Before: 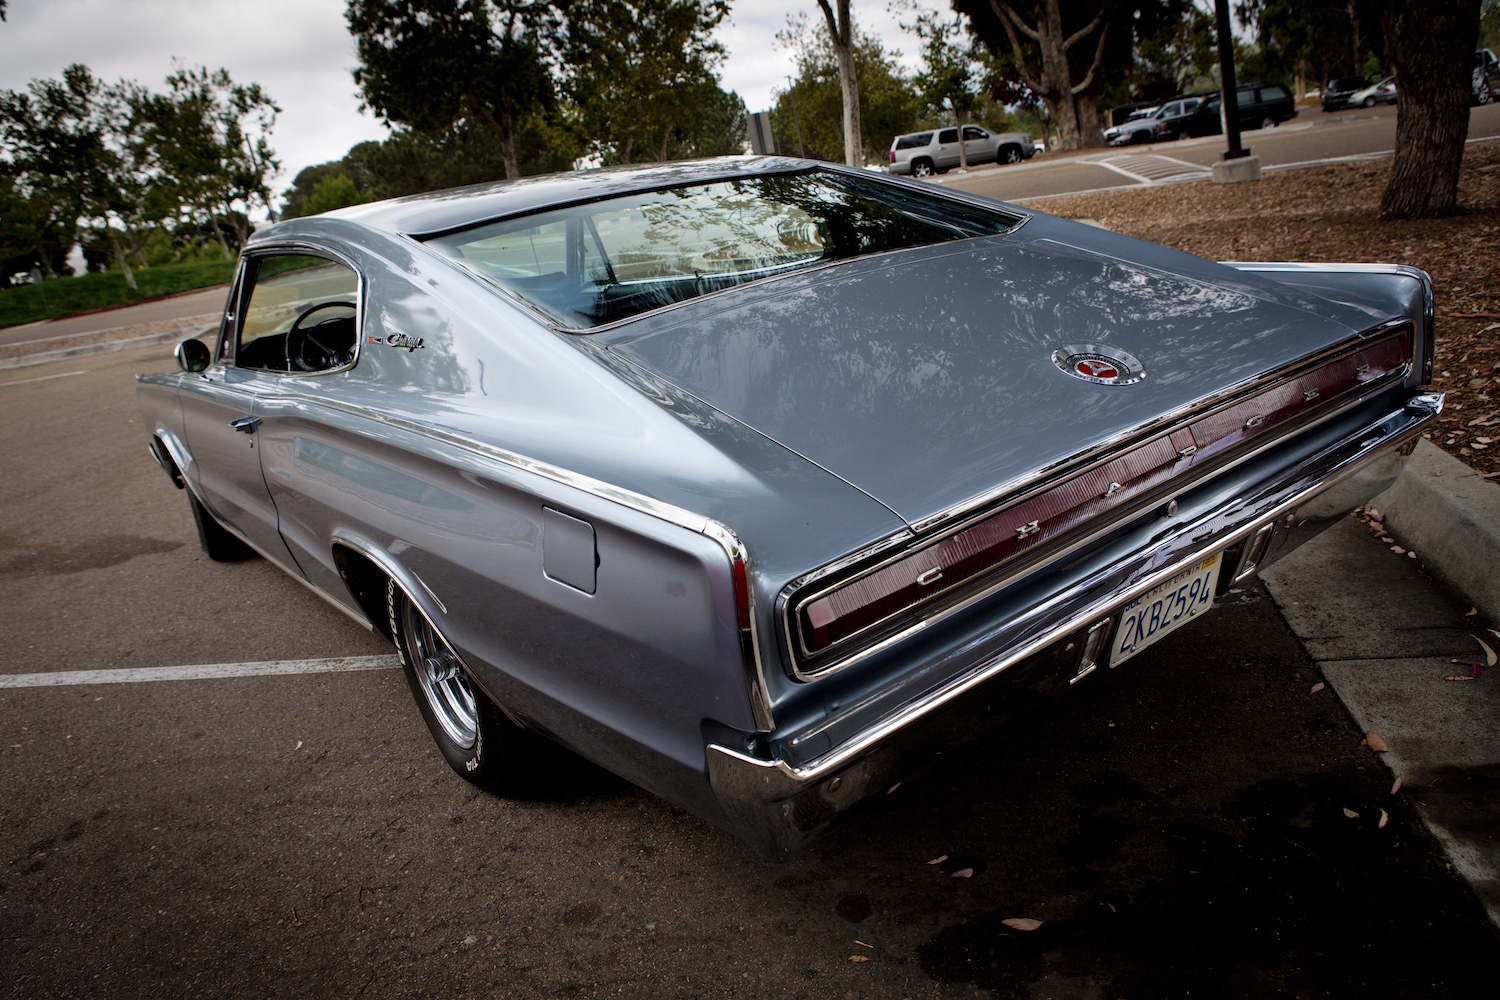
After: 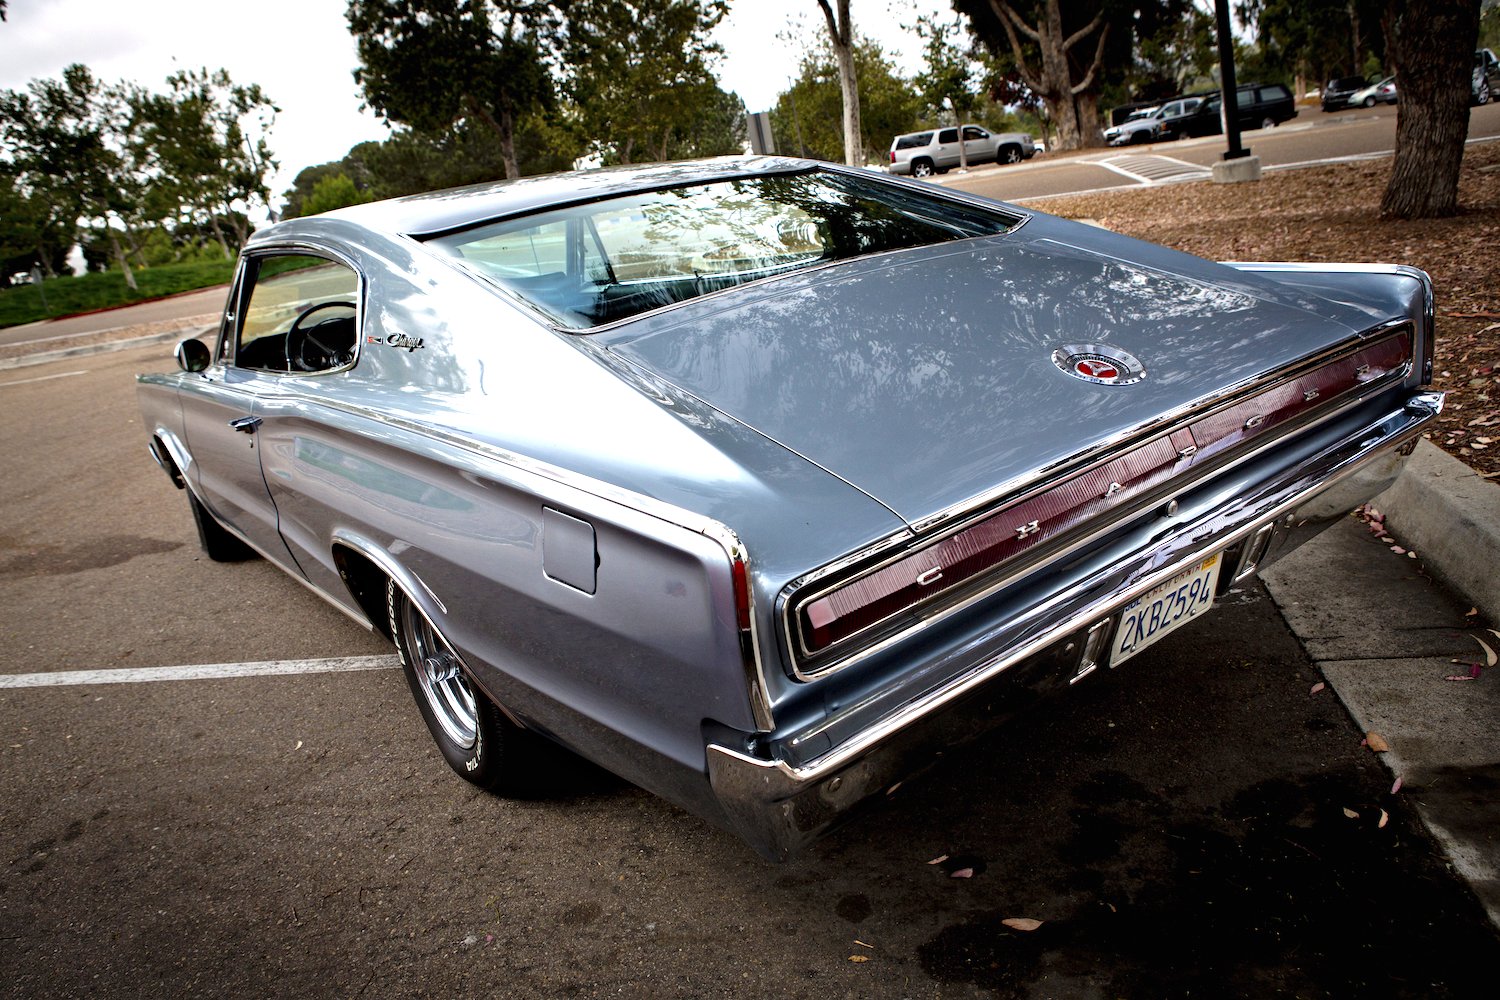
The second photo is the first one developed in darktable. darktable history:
exposure: black level correction 0, exposure 0.952 EV, compensate exposure bias true, compensate highlight preservation false
haze removal: compatibility mode true, adaptive false
